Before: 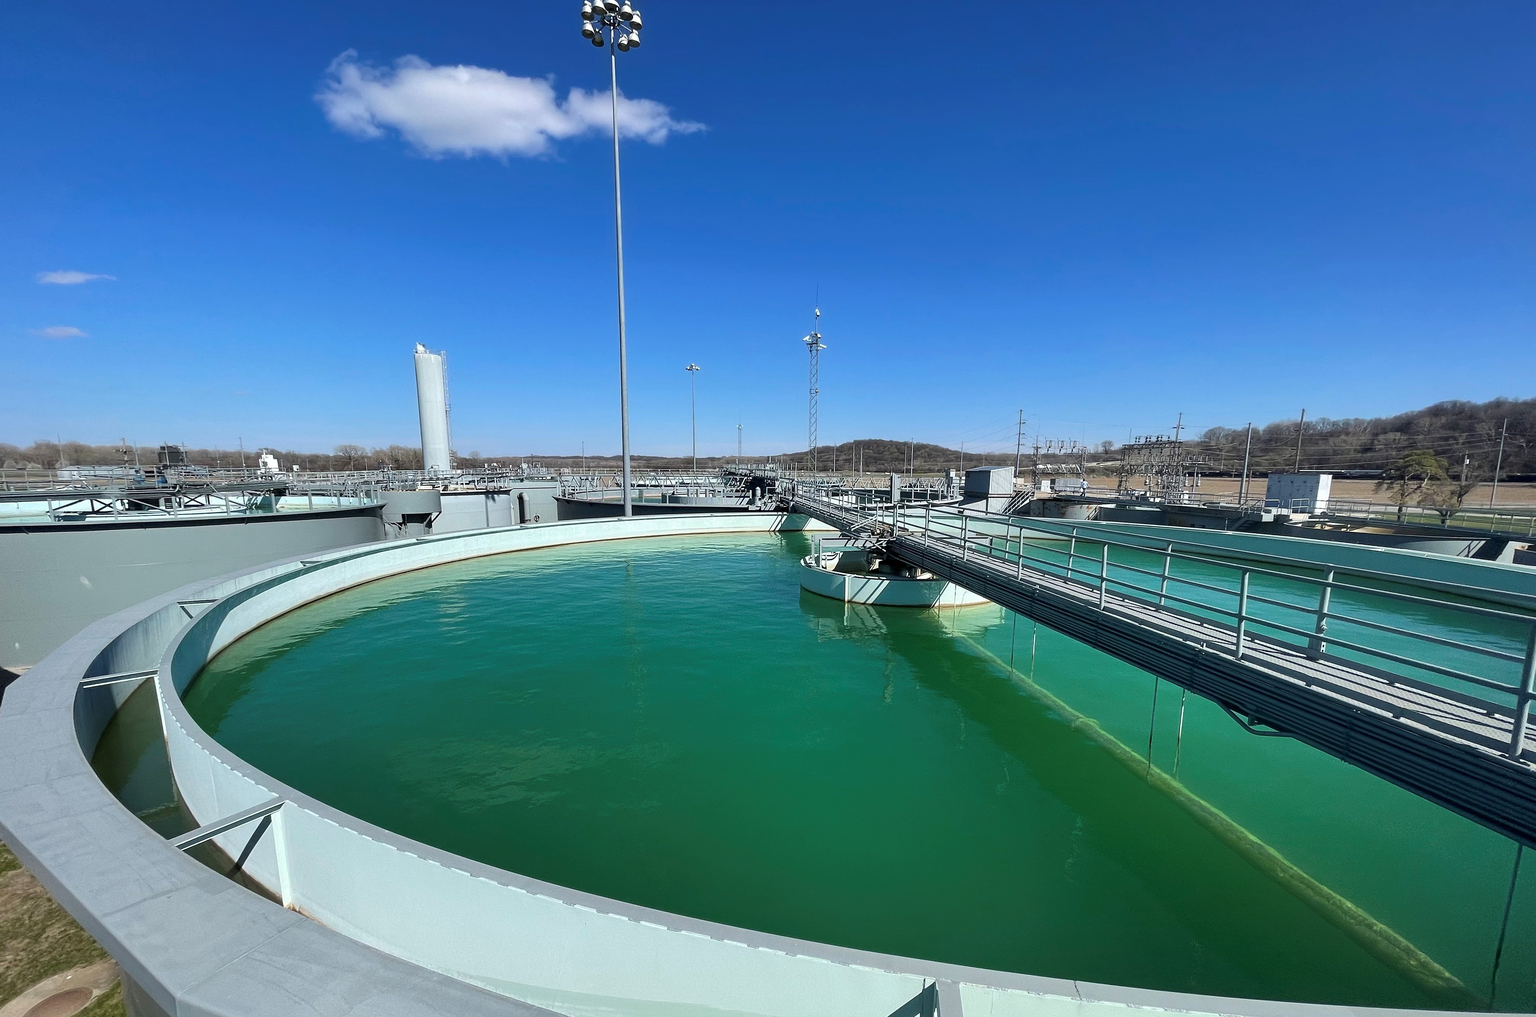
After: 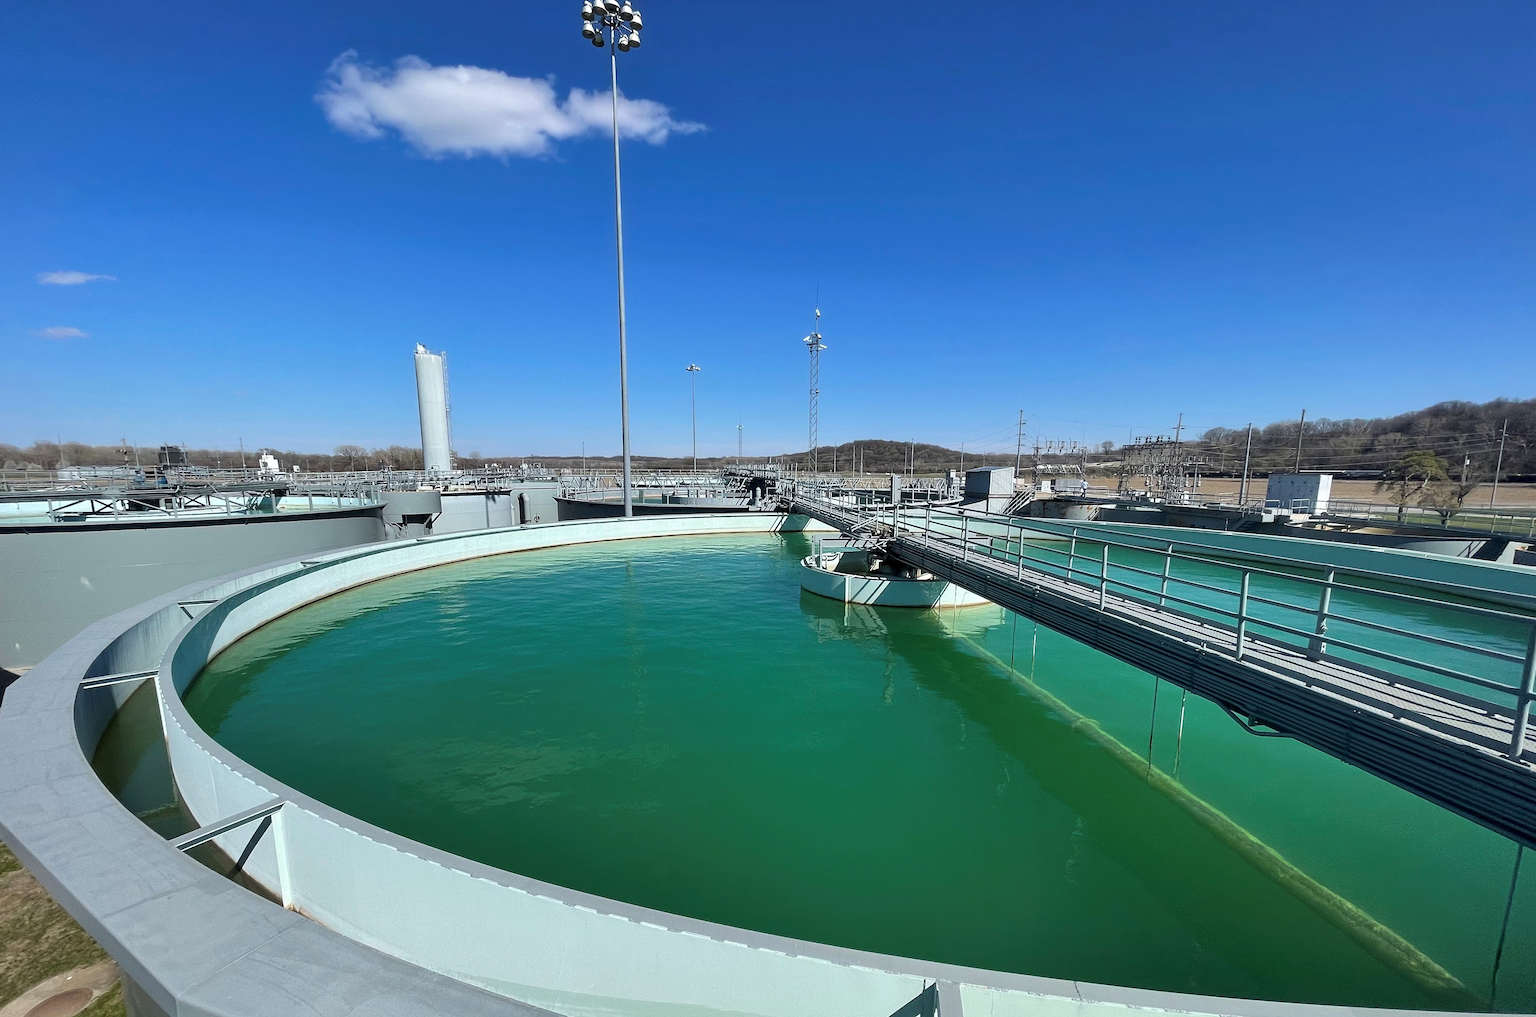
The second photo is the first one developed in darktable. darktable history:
shadows and highlights: shadows 36.54, highlights -27.65, soften with gaussian
